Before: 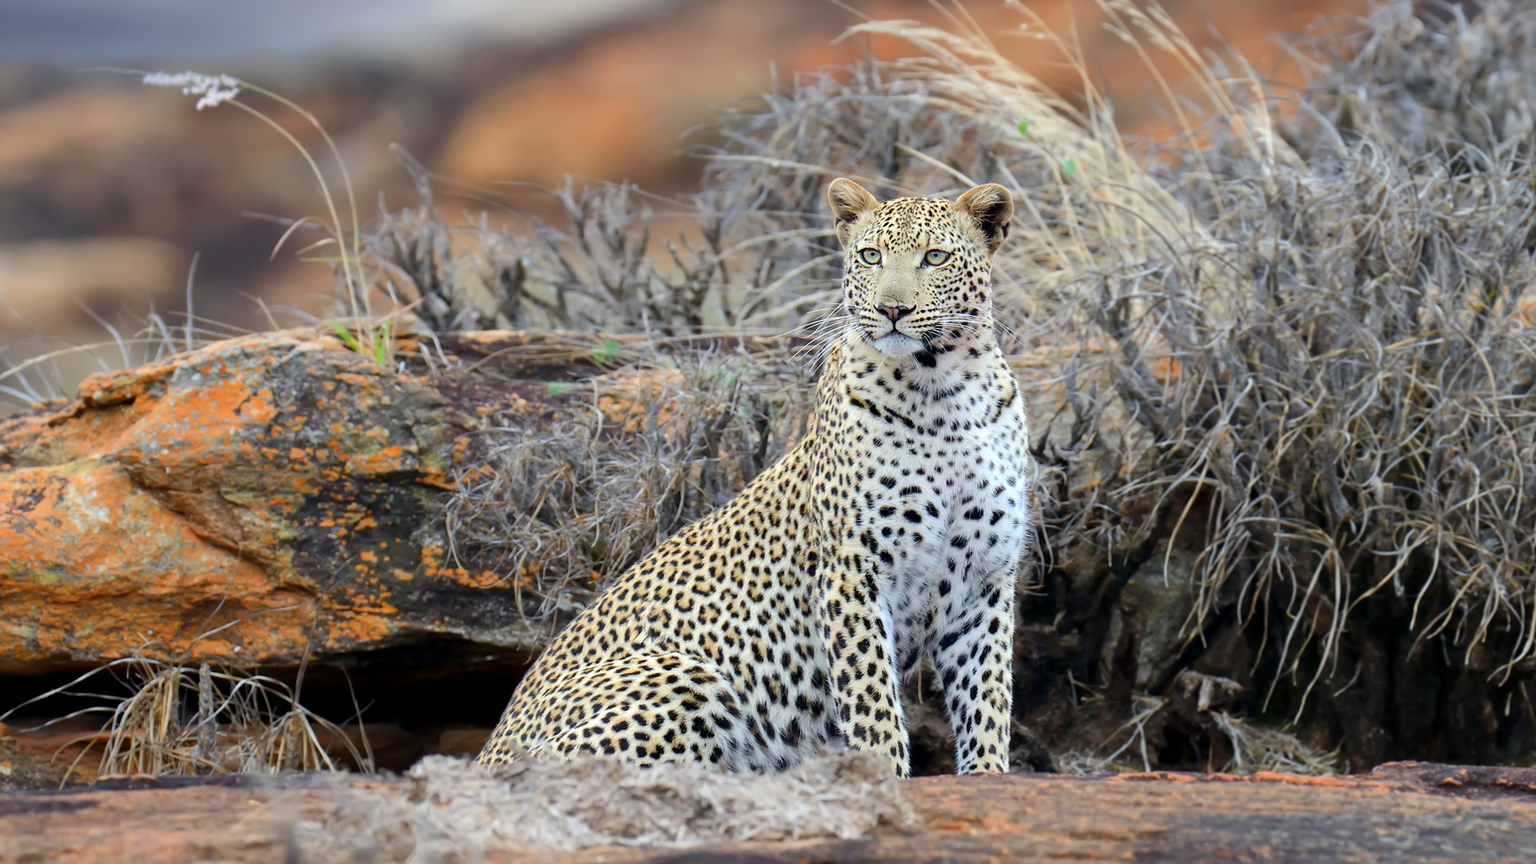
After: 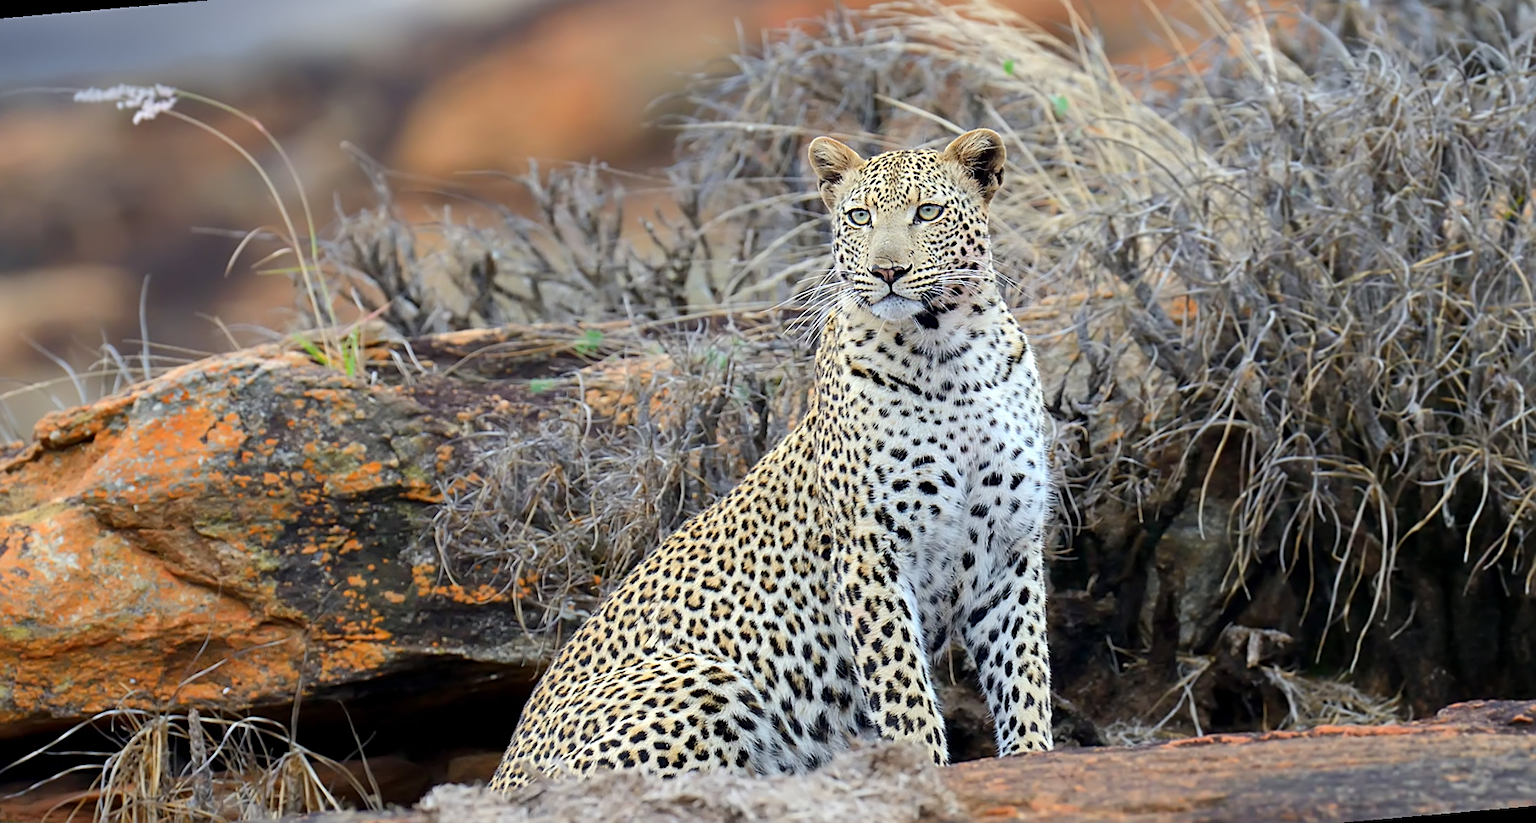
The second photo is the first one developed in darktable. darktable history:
sharpen: on, module defaults
rotate and perspective: rotation -5°, crop left 0.05, crop right 0.952, crop top 0.11, crop bottom 0.89
